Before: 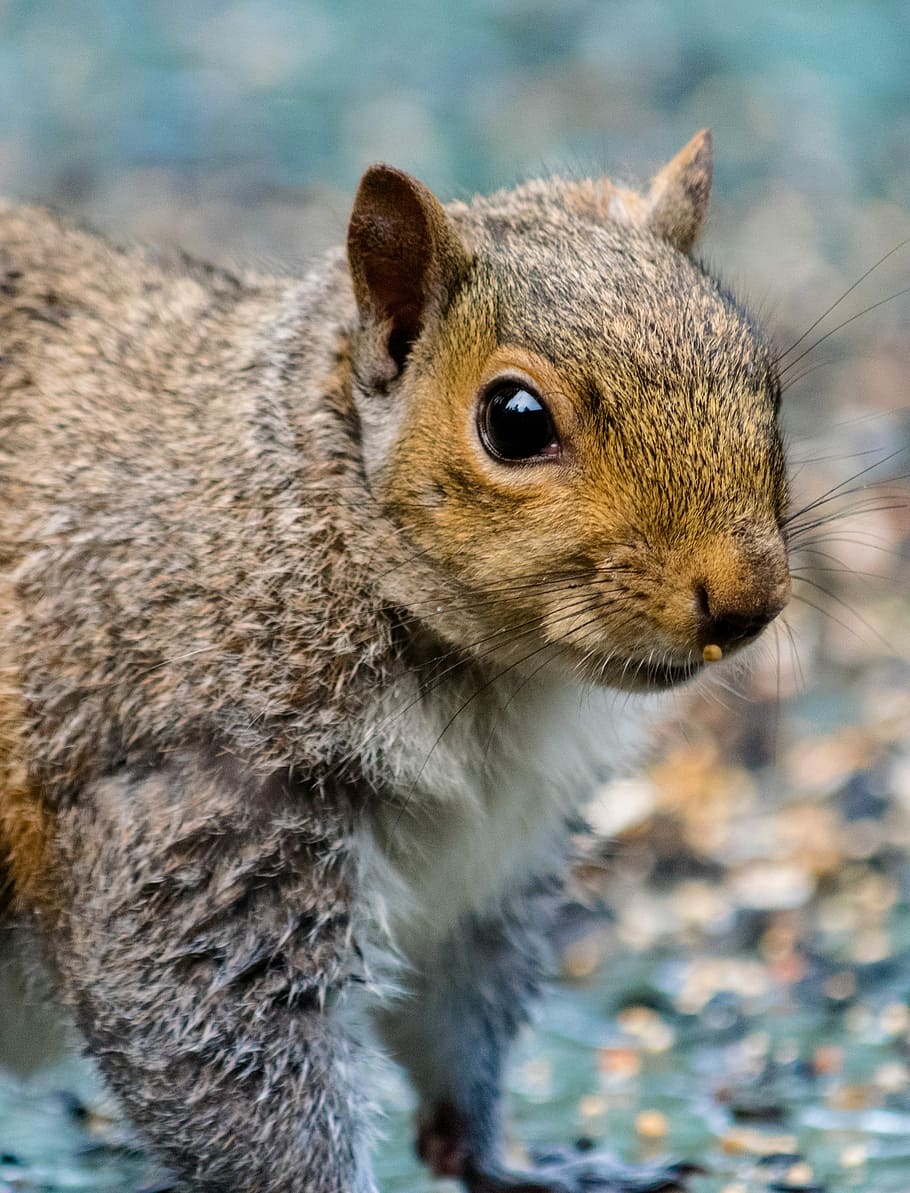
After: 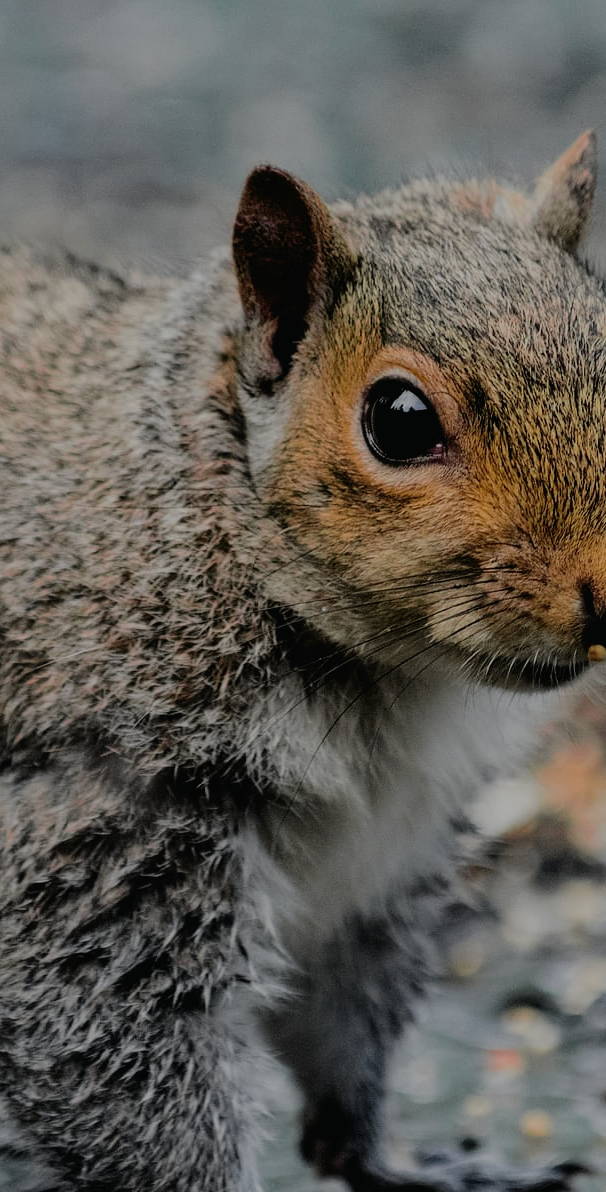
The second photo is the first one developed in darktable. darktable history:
tone curve: curves: ch0 [(0, 0.012) (0.036, 0.035) (0.274, 0.288) (0.504, 0.536) (0.844, 0.84) (1, 0.983)]; ch1 [(0, 0) (0.389, 0.403) (0.462, 0.486) (0.499, 0.498) (0.511, 0.502) (0.536, 0.547) (0.567, 0.588) (0.626, 0.645) (0.749, 0.781) (1, 1)]; ch2 [(0, 0) (0.457, 0.486) (0.5, 0.5) (0.56, 0.551) (0.615, 0.607) (0.704, 0.732) (1, 1)], color space Lab, independent channels, preserve colors none
exposure: exposure -1 EV, compensate highlight preservation false
filmic rgb: black relative exposure -7.65 EV, white relative exposure 4.56 EV, hardness 3.61
crop and rotate: left 12.673%, right 20.66%
